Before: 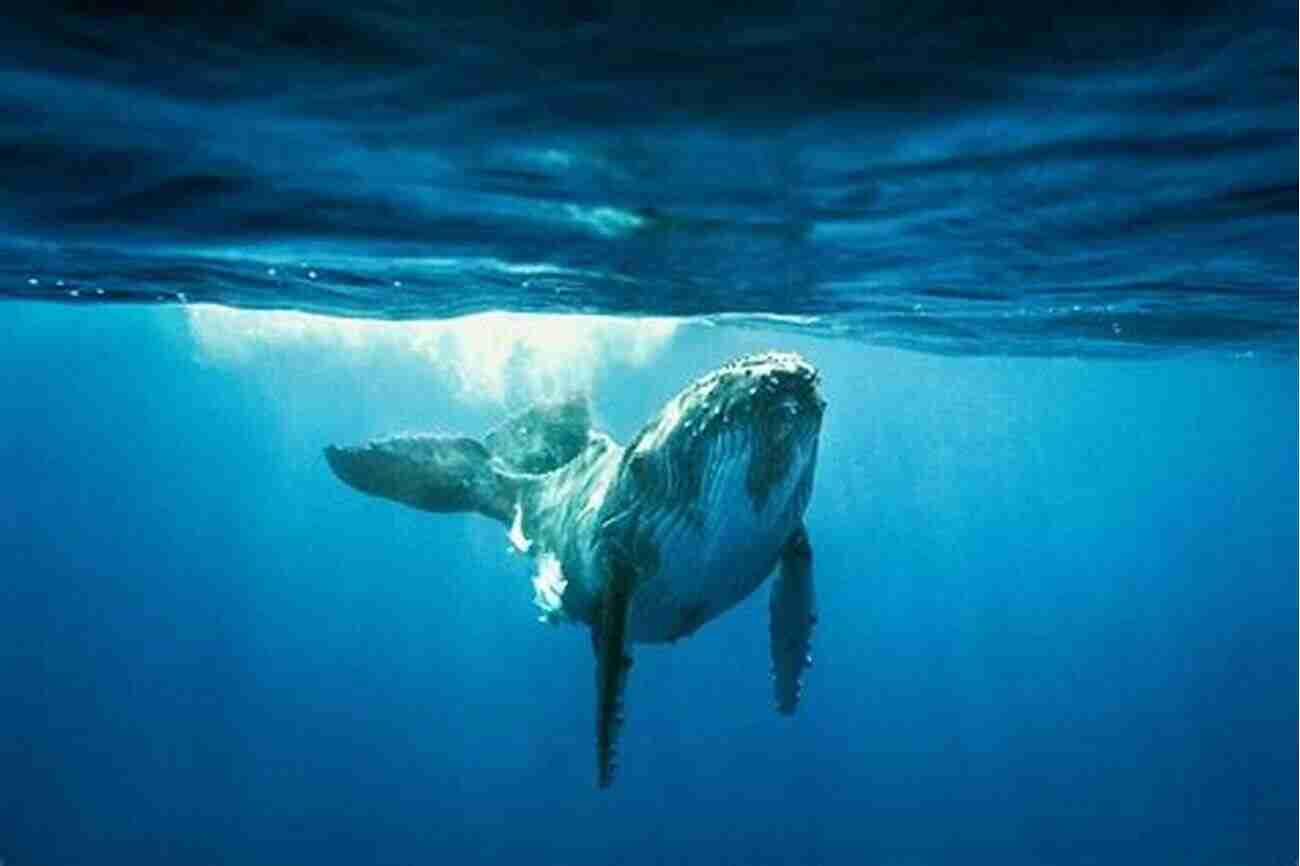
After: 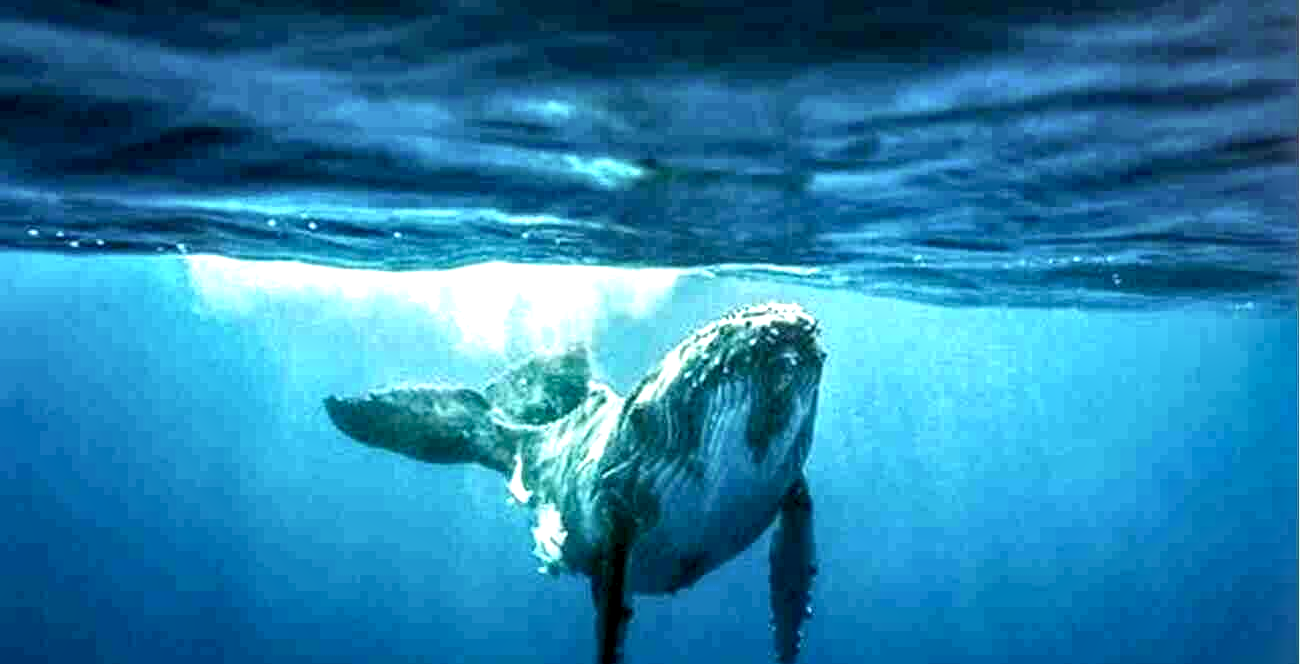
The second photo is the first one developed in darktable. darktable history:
graduated density: rotation -180°, offset 27.42
local contrast: highlights 0%, shadows 0%, detail 182%
exposure: black level correction 0, exposure 0.5 EV, compensate exposure bias true, compensate highlight preservation false
crop: top 5.667%, bottom 17.637%
